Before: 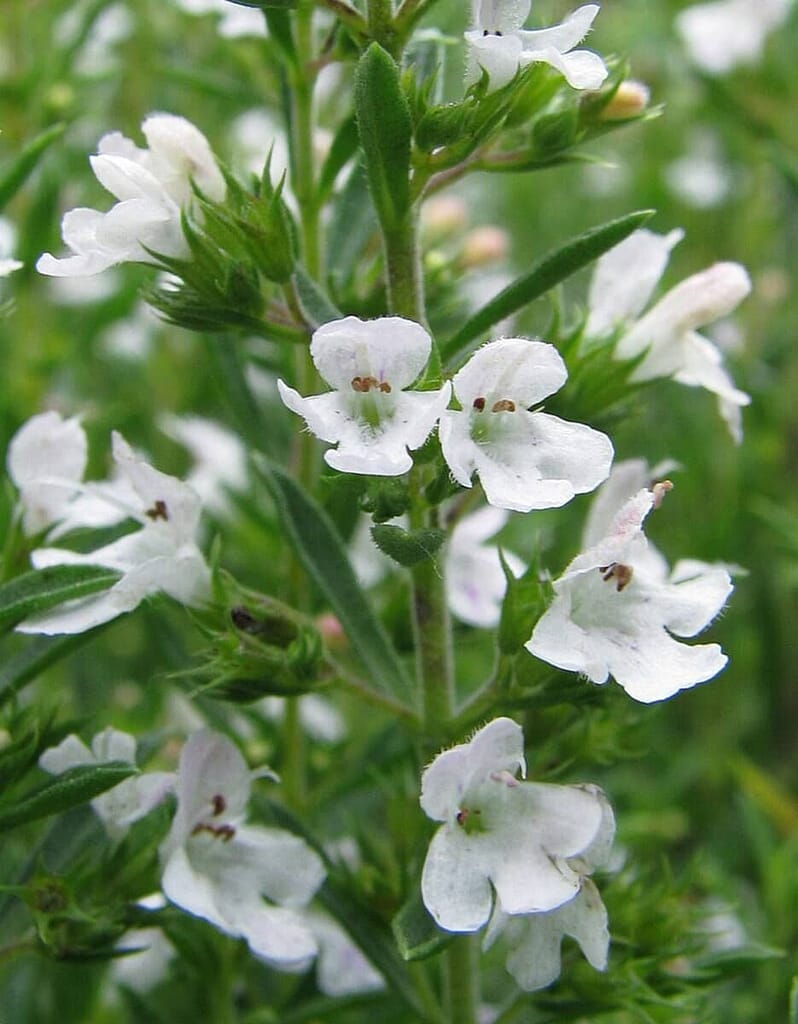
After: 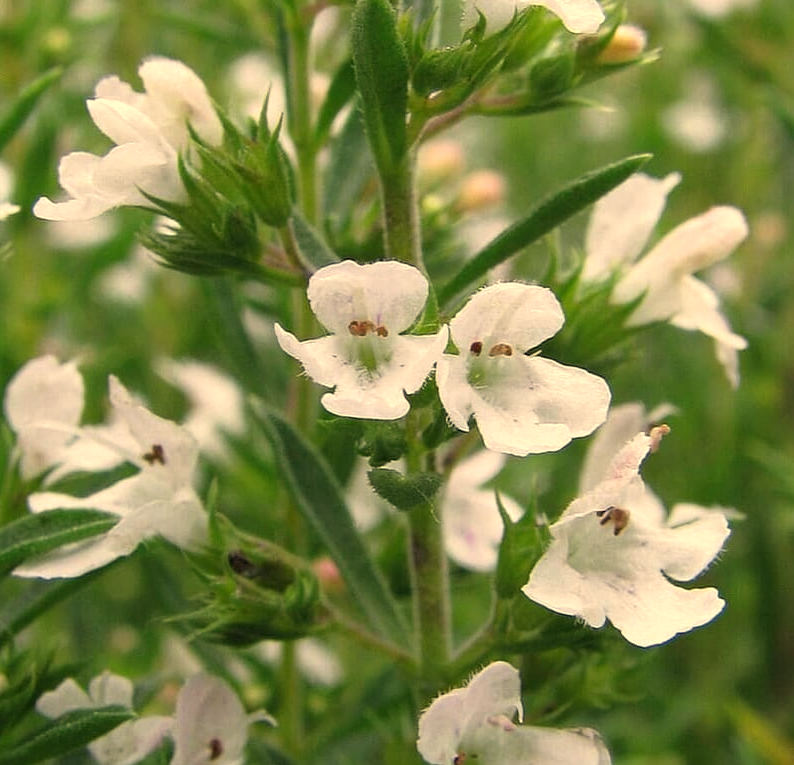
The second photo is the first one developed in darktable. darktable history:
tone equalizer: on, module defaults
crop: left 0.387%, top 5.469%, bottom 19.809%
white balance: red 1.138, green 0.996, blue 0.812
